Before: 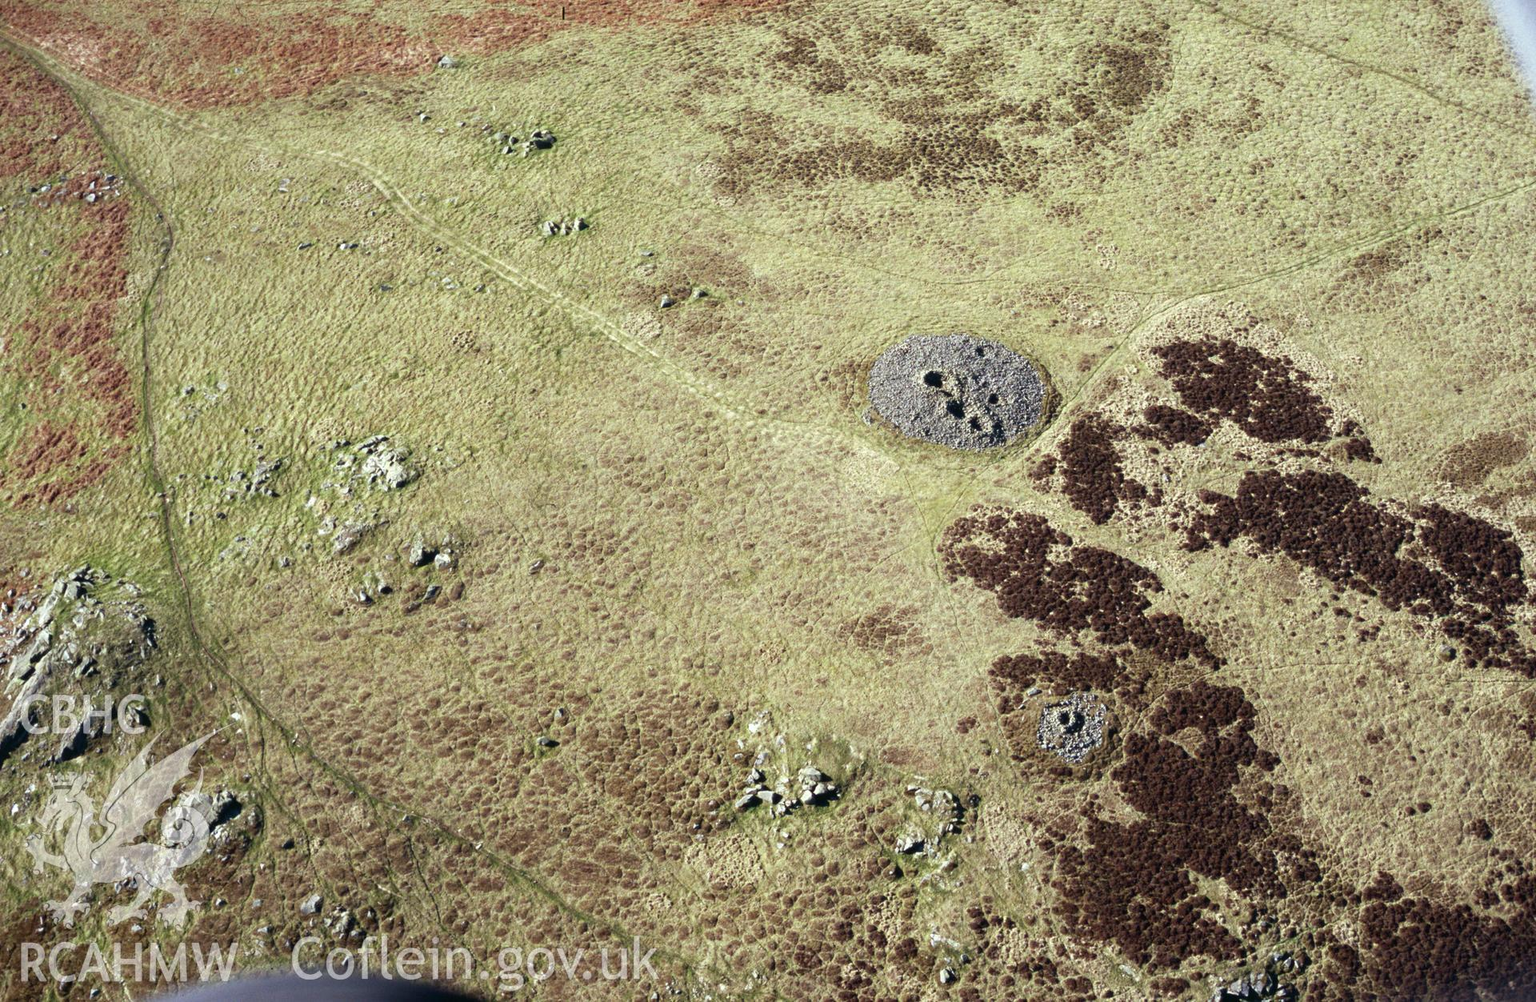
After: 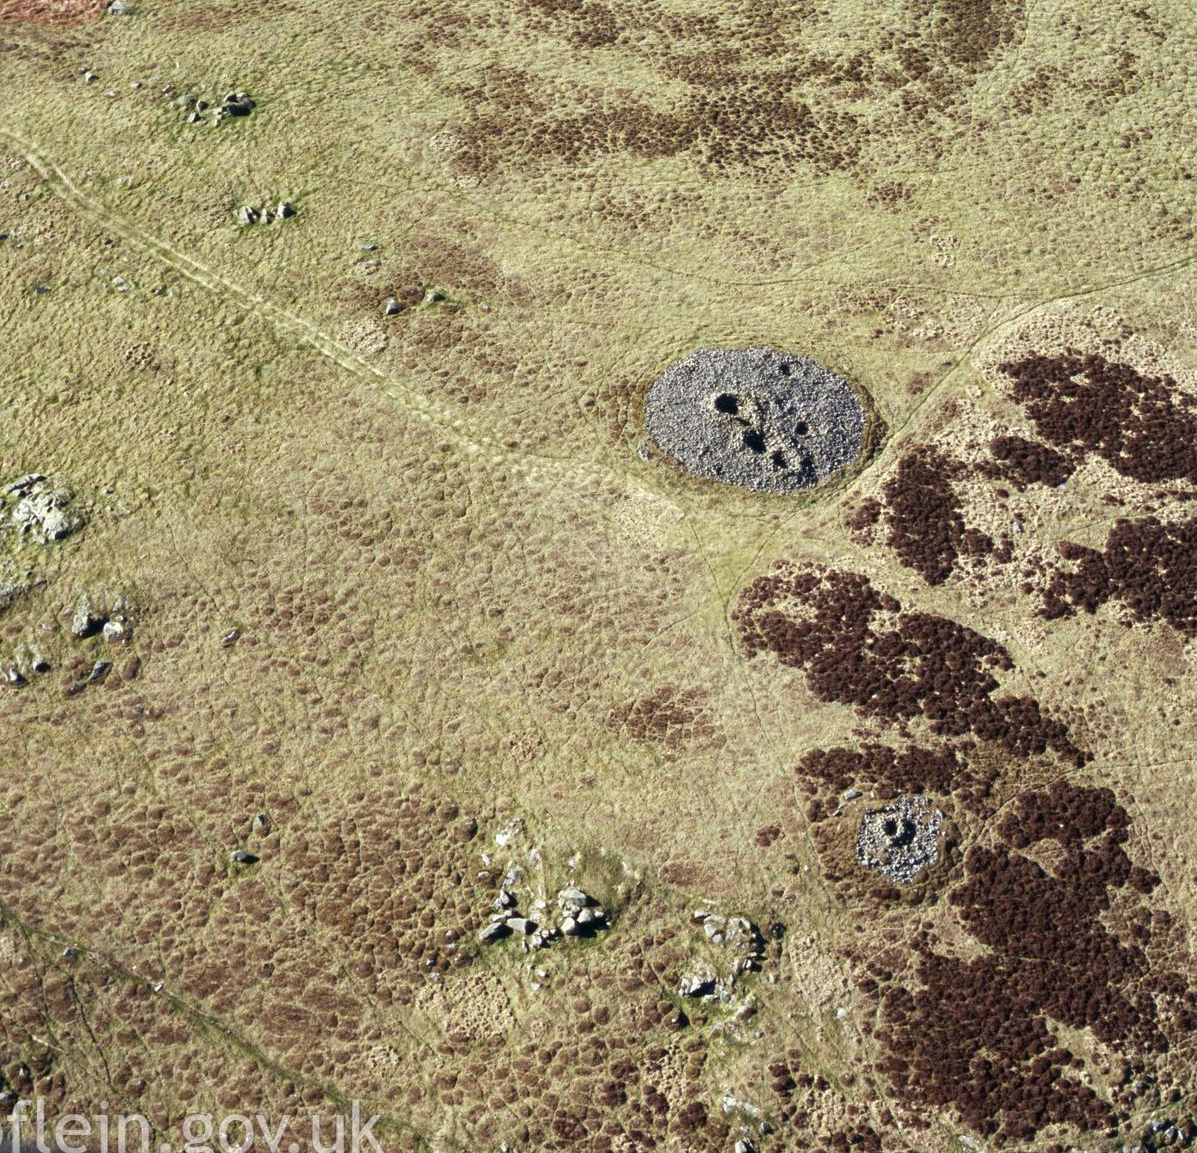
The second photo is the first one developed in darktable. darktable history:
crop and rotate: left 22.918%, top 5.629%, right 14.711%, bottom 2.247%
shadows and highlights: soften with gaussian
